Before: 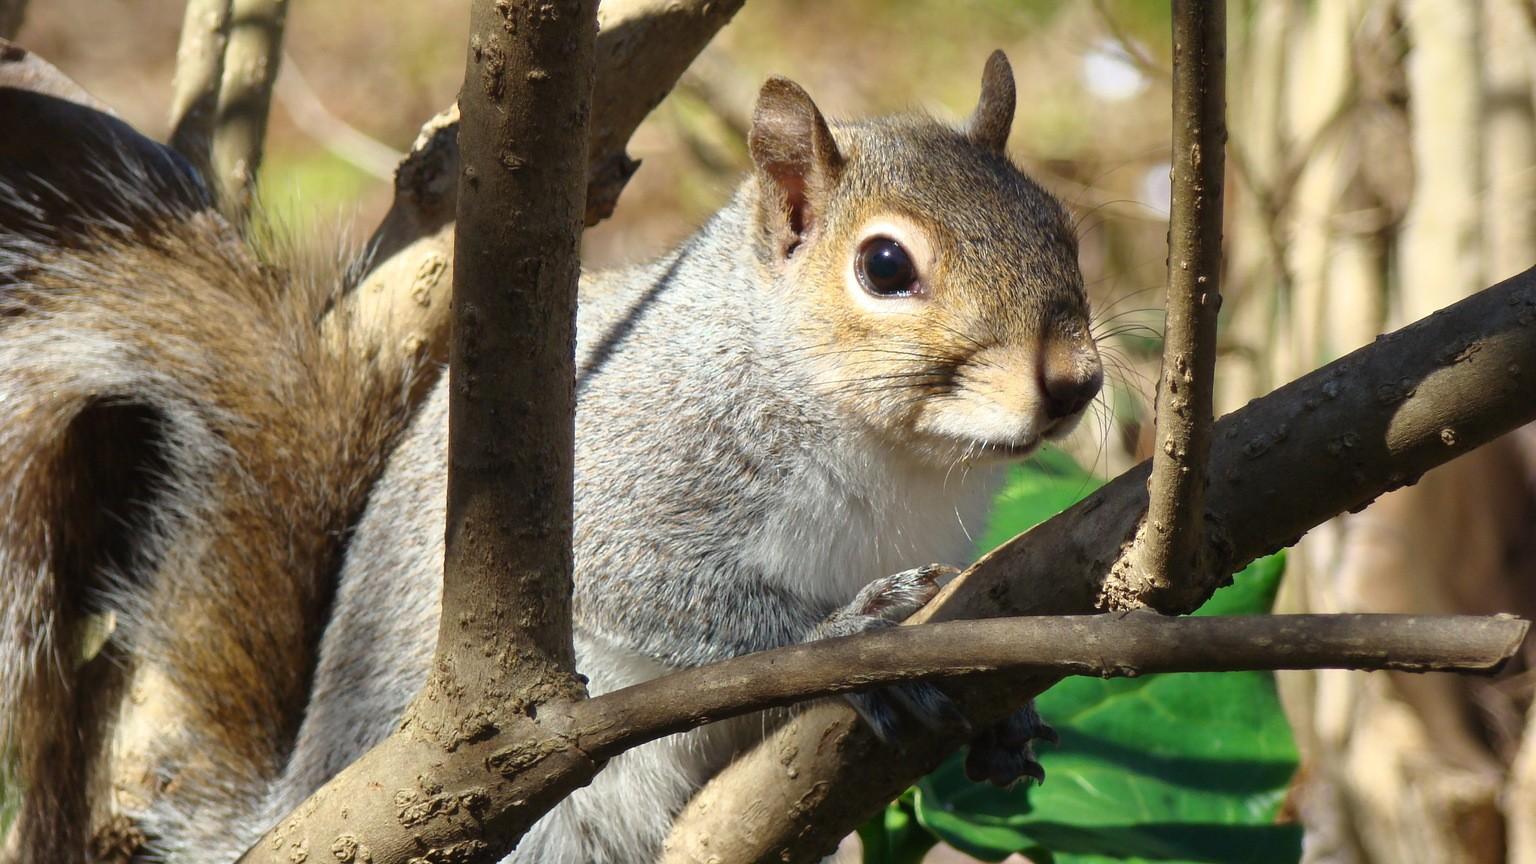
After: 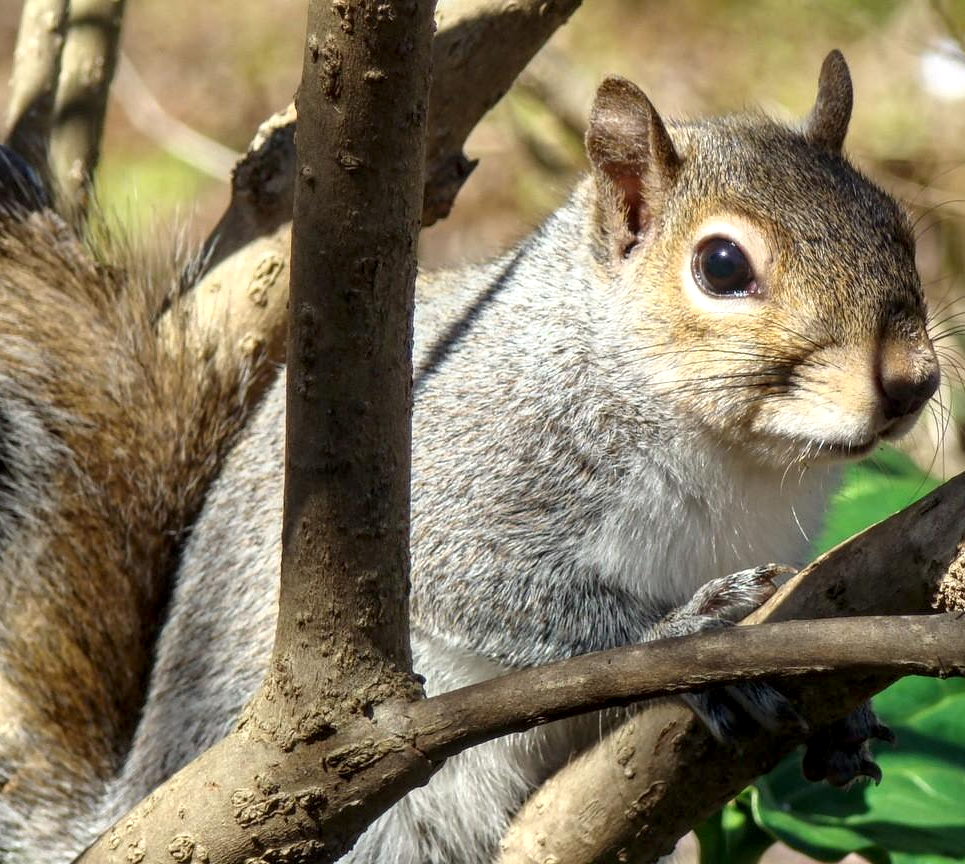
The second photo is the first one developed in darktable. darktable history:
local contrast: detail 140%
crop: left 10.644%, right 26.528%
